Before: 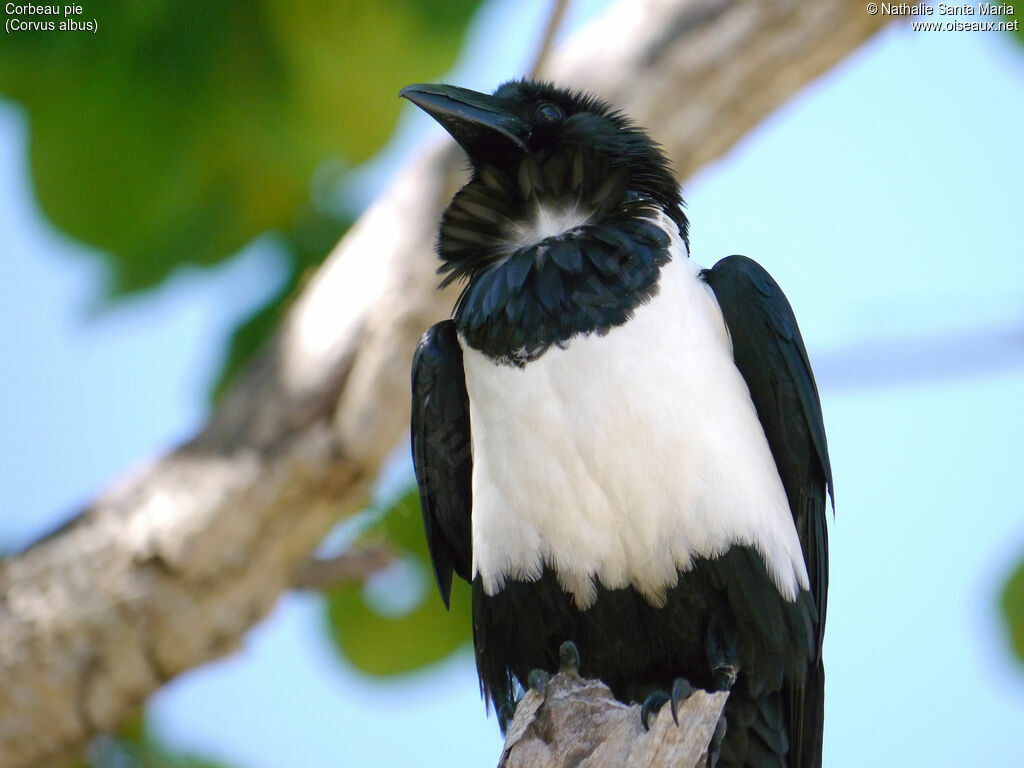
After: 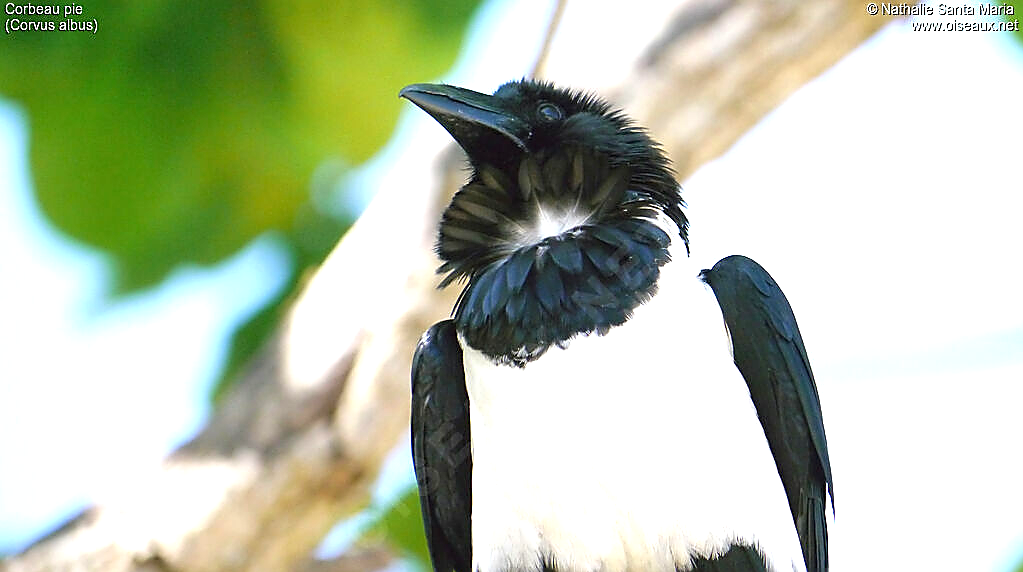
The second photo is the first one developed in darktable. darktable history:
sharpen: radius 1.381, amount 1.25, threshold 0.836
crop: bottom 24.984%
exposure: black level correction 0, exposure 1.106 EV, compensate highlight preservation false
